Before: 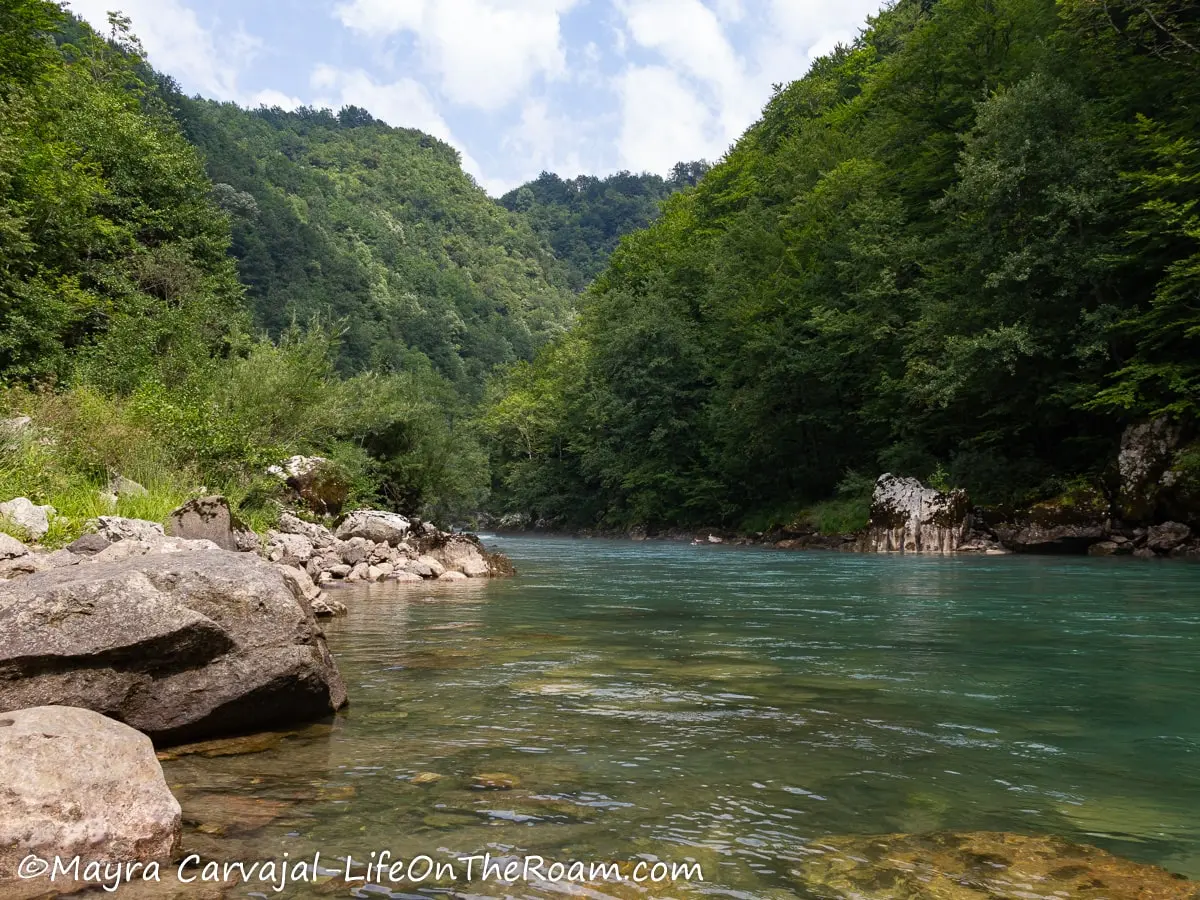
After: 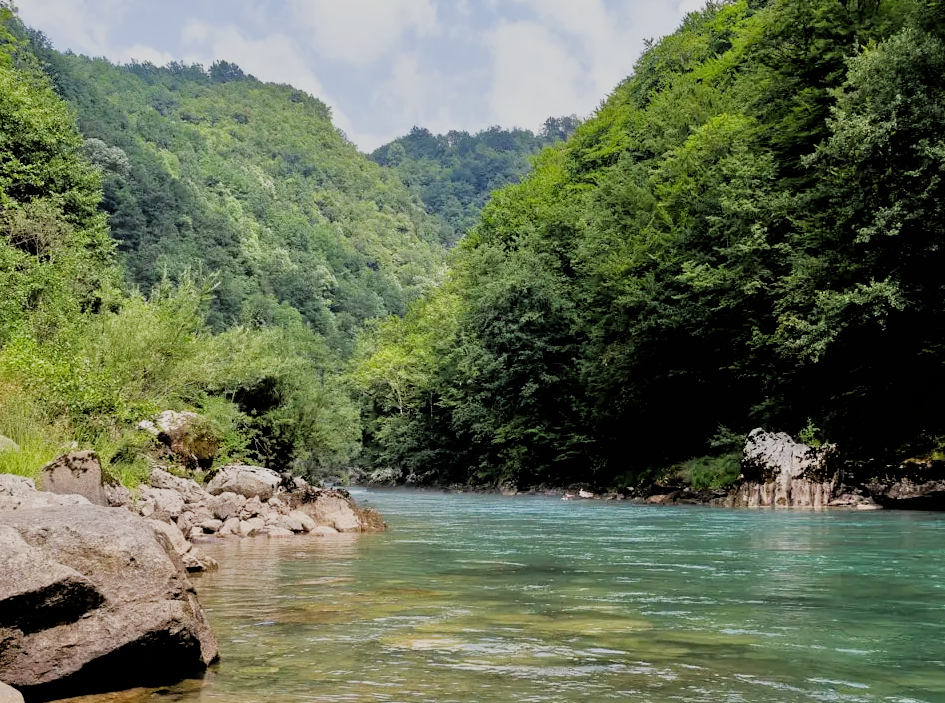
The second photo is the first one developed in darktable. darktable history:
filmic rgb: black relative exposure -4.14 EV, white relative exposure 5.1 EV, hardness 2.11, contrast 1.165
tone equalizer: -7 EV 0.15 EV, -6 EV 0.6 EV, -5 EV 1.15 EV, -4 EV 1.33 EV, -3 EV 1.15 EV, -2 EV 0.6 EV, -1 EV 0.15 EV, mask exposure compensation -0.5 EV
crop and rotate: left 10.77%, top 5.1%, right 10.41%, bottom 16.76%
